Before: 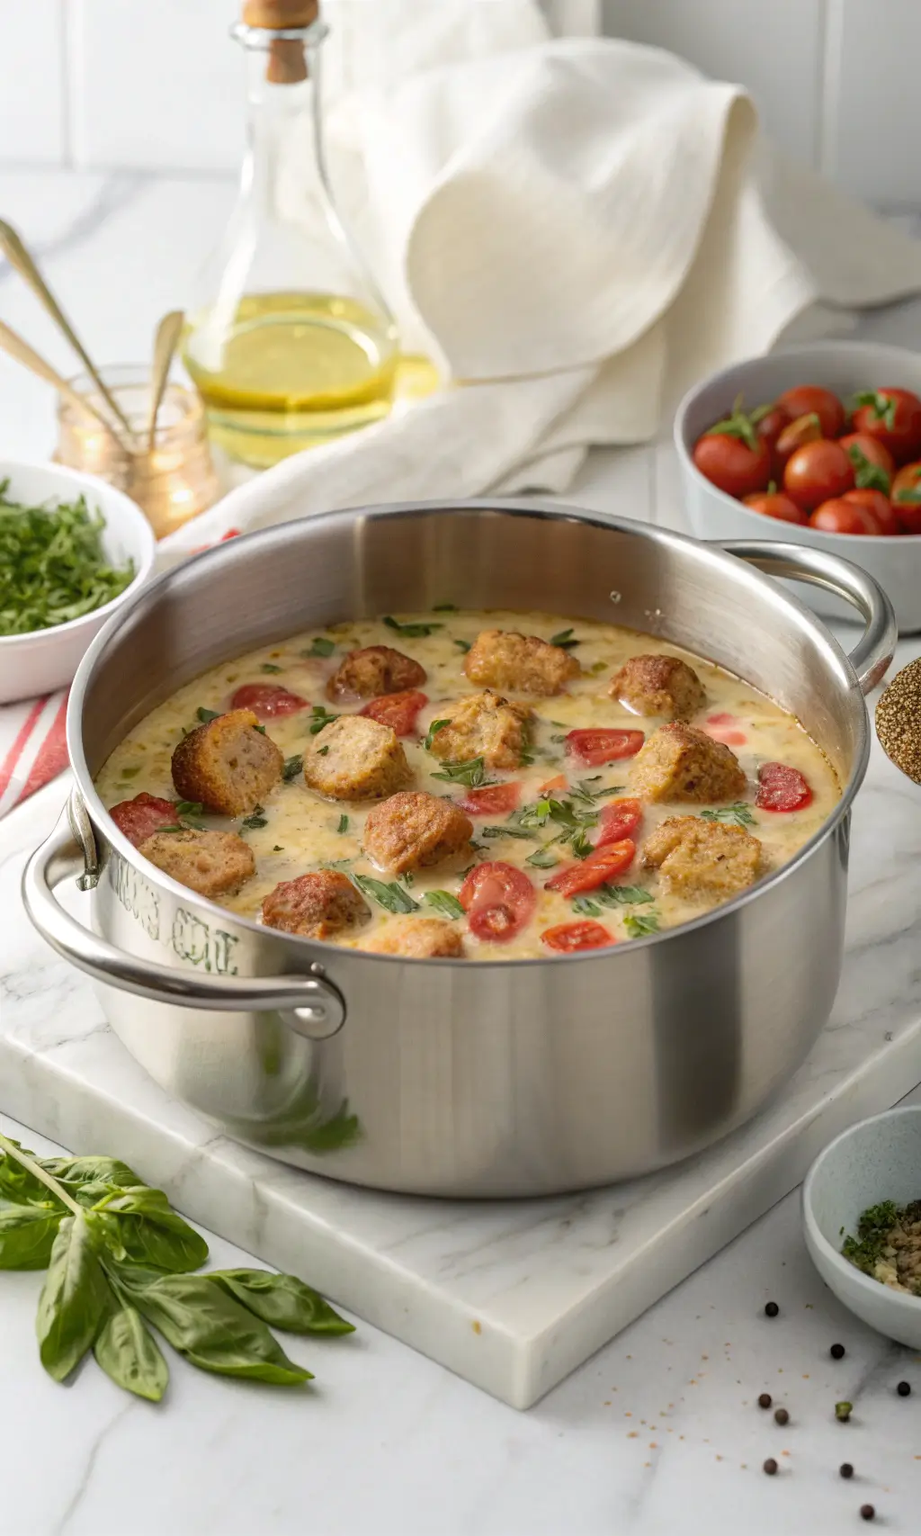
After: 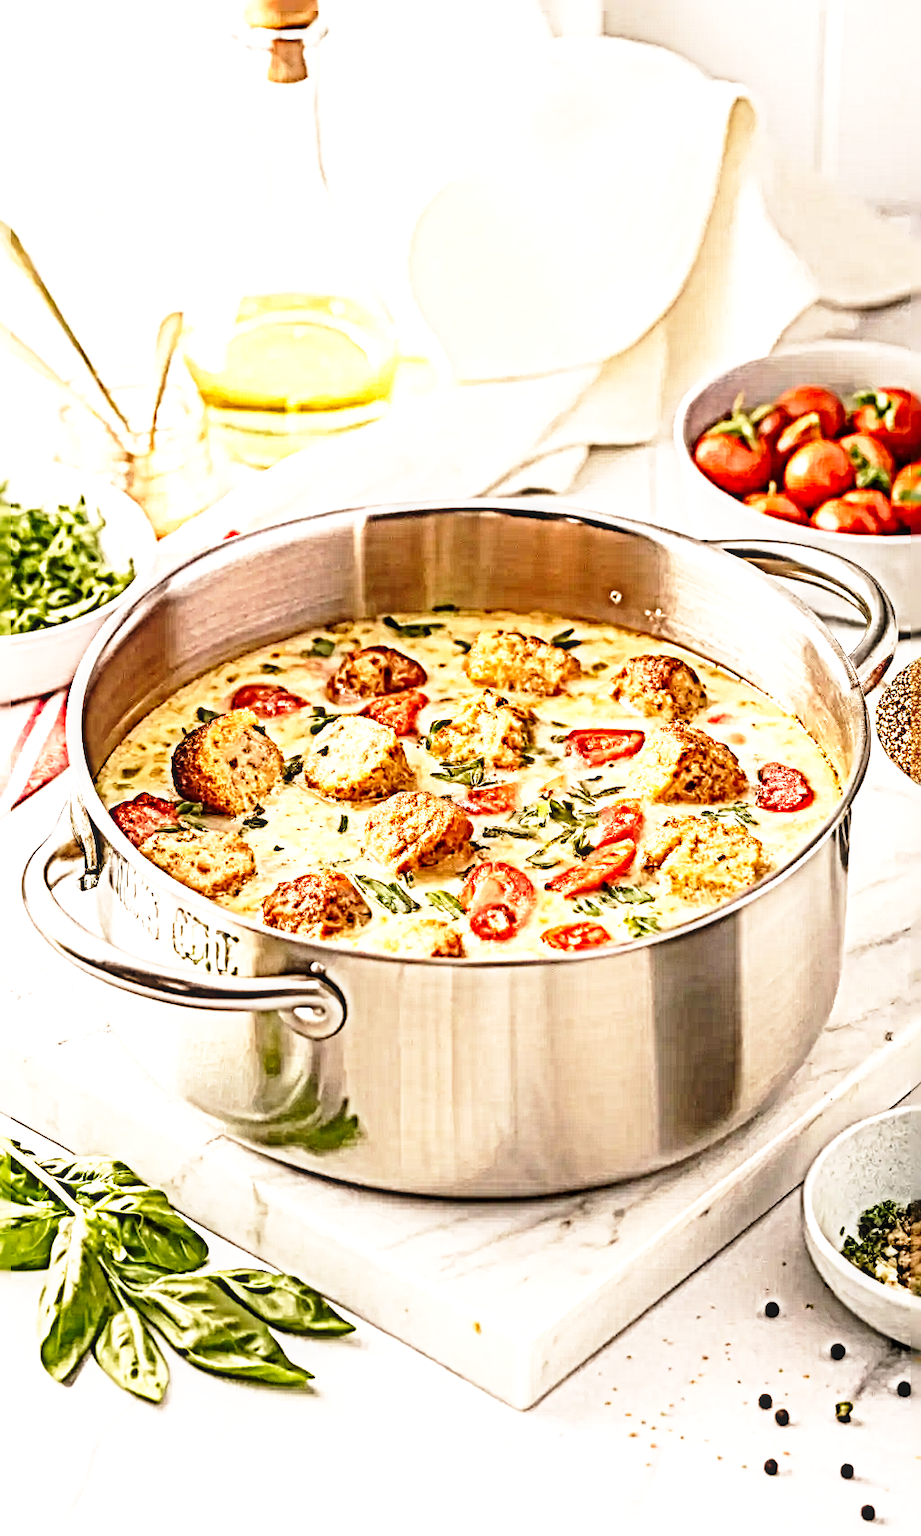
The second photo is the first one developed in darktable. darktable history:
exposure: exposure 0.559 EV, compensate highlight preservation false
white balance: red 1.127, blue 0.943
local contrast: on, module defaults
sharpen: radius 6.3, amount 1.8, threshold 0
base curve: curves: ch0 [(0, 0) (0.026, 0.03) (0.109, 0.232) (0.351, 0.748) (0.669, 0.968) (1, 1)], preserve colors none
